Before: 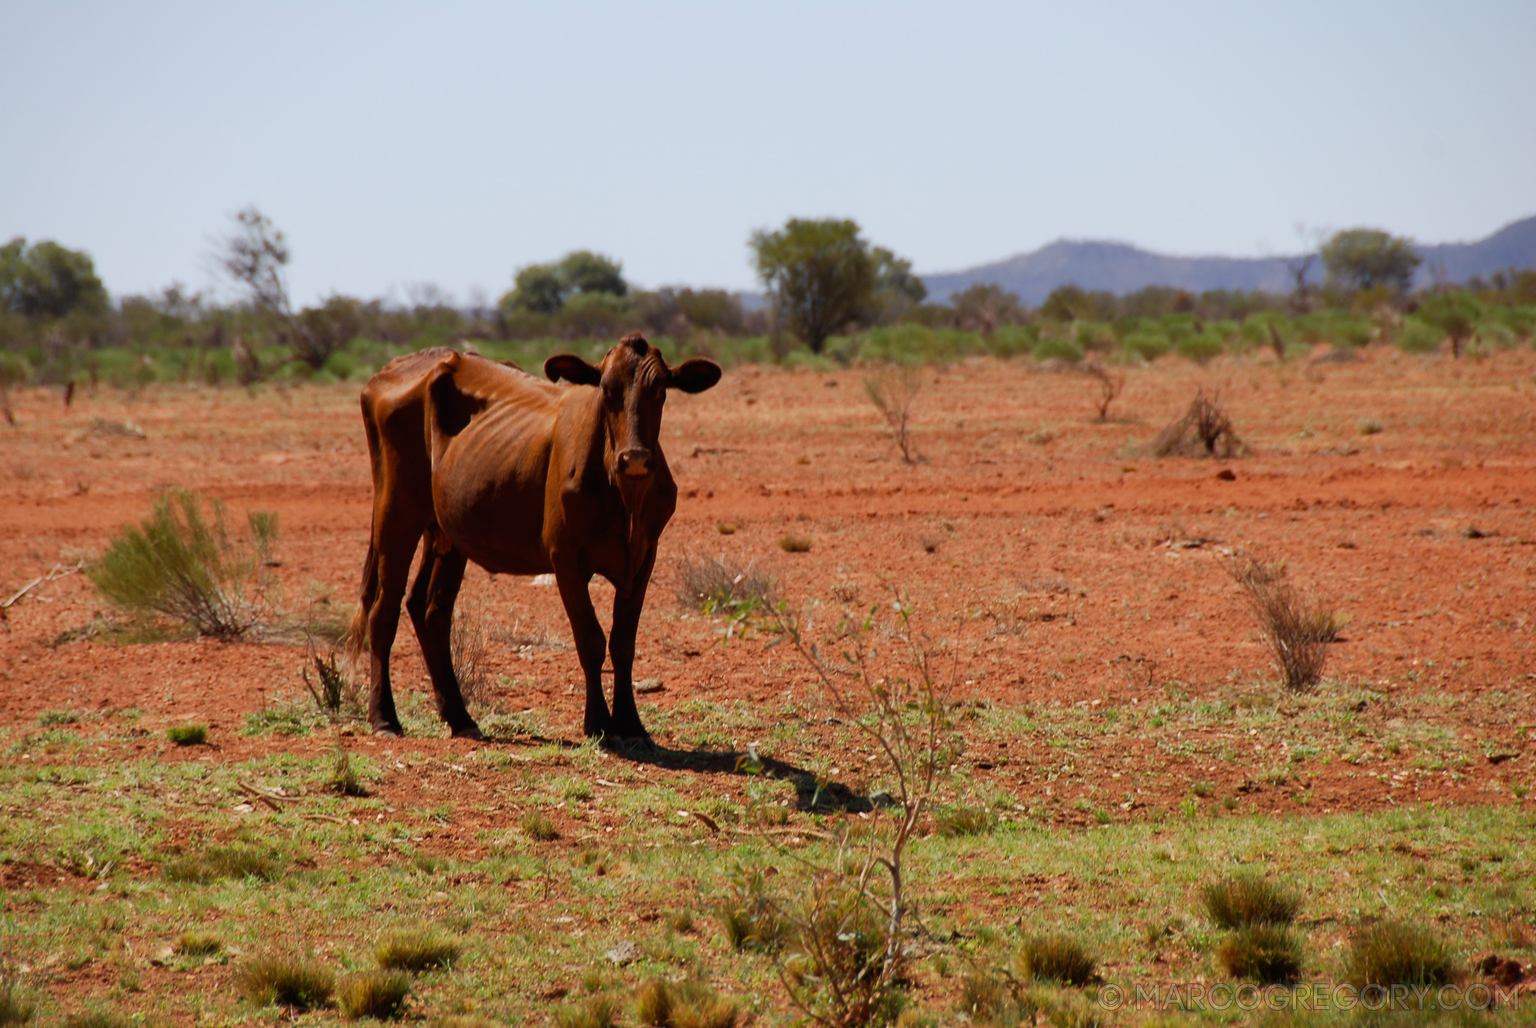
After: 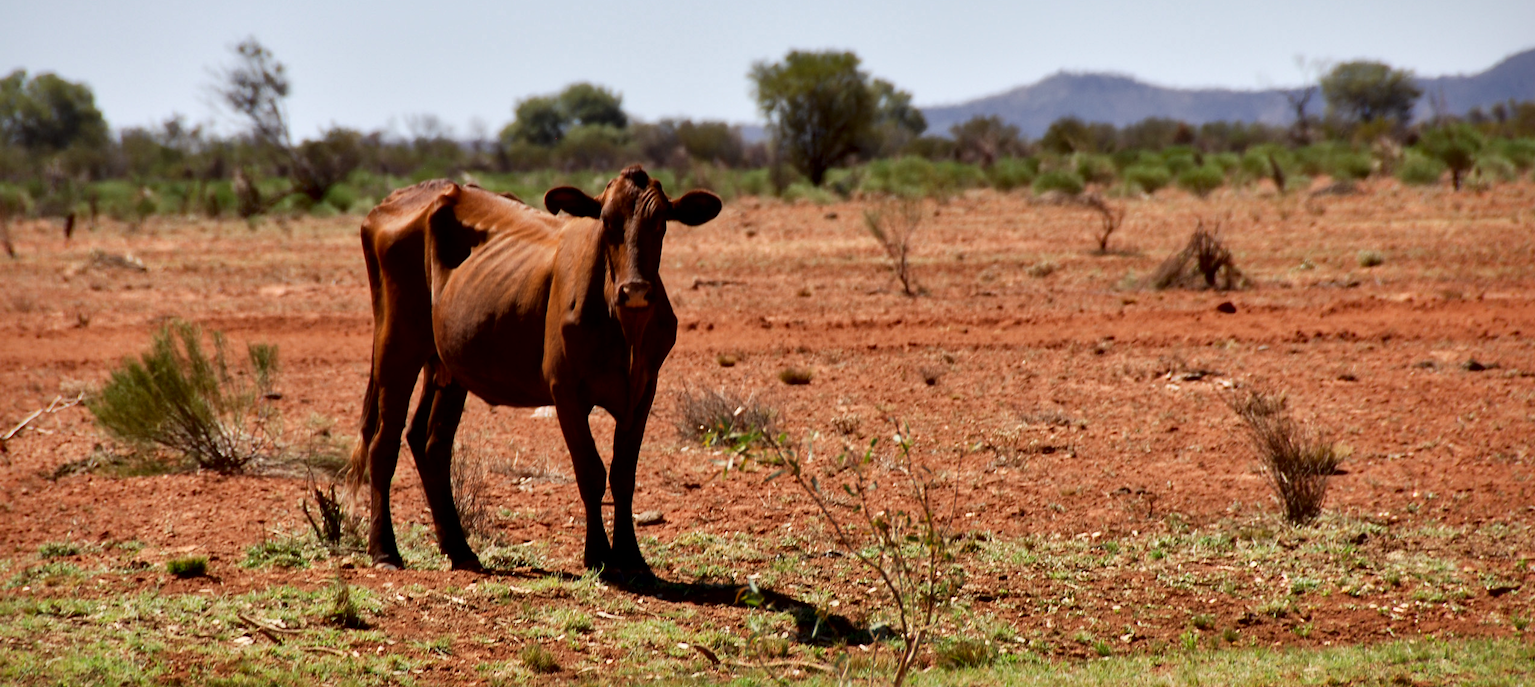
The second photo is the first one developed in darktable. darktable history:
crop: top 16.378%, bottom 16.743%
local contrast: mode bilateral grid, contrast 71, coarseness 76, detail 180%, midtone range 0.2
